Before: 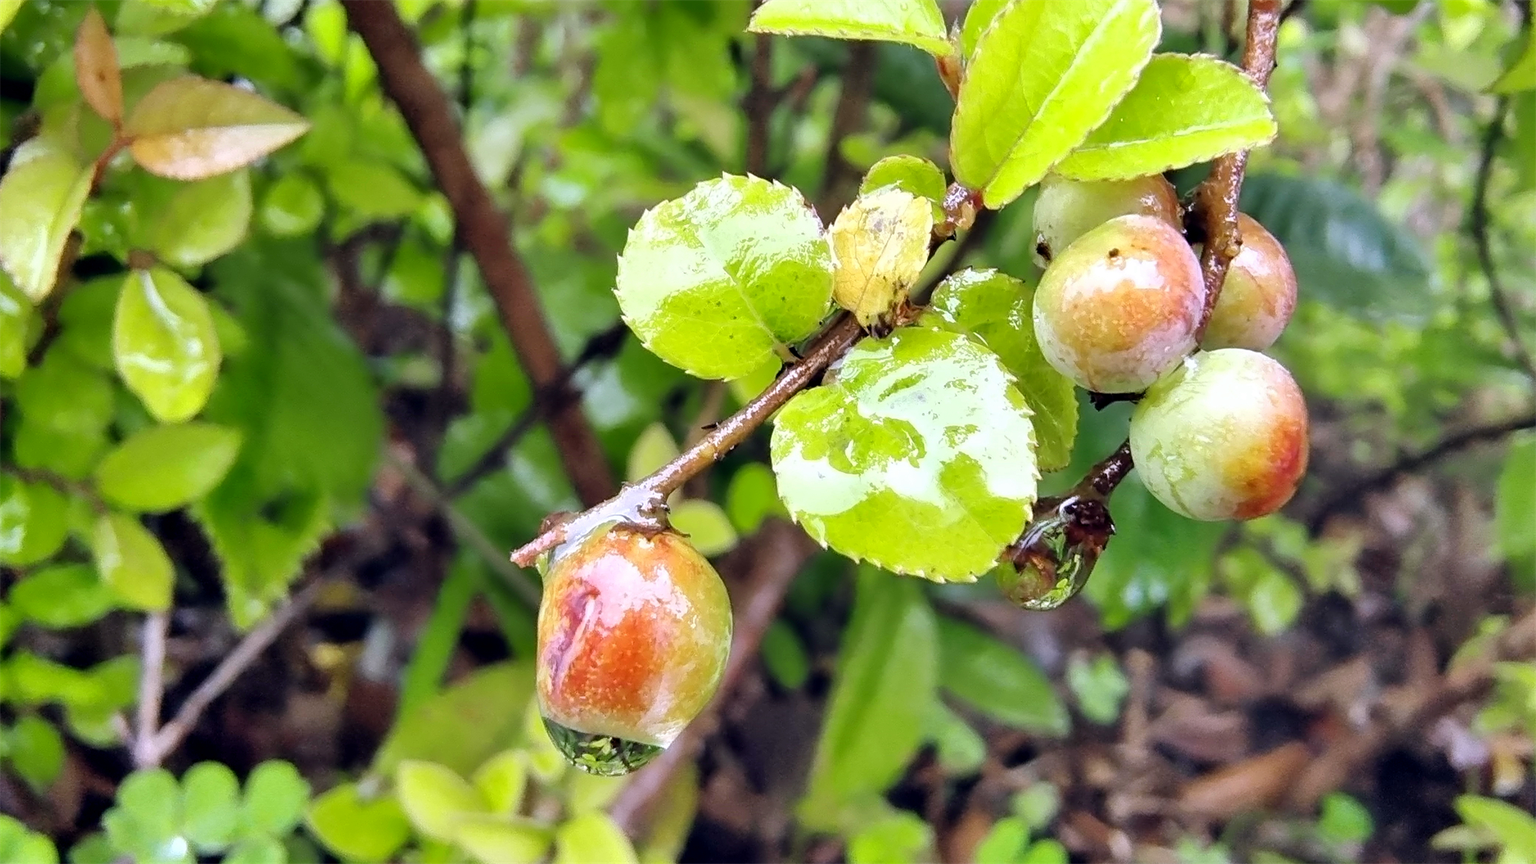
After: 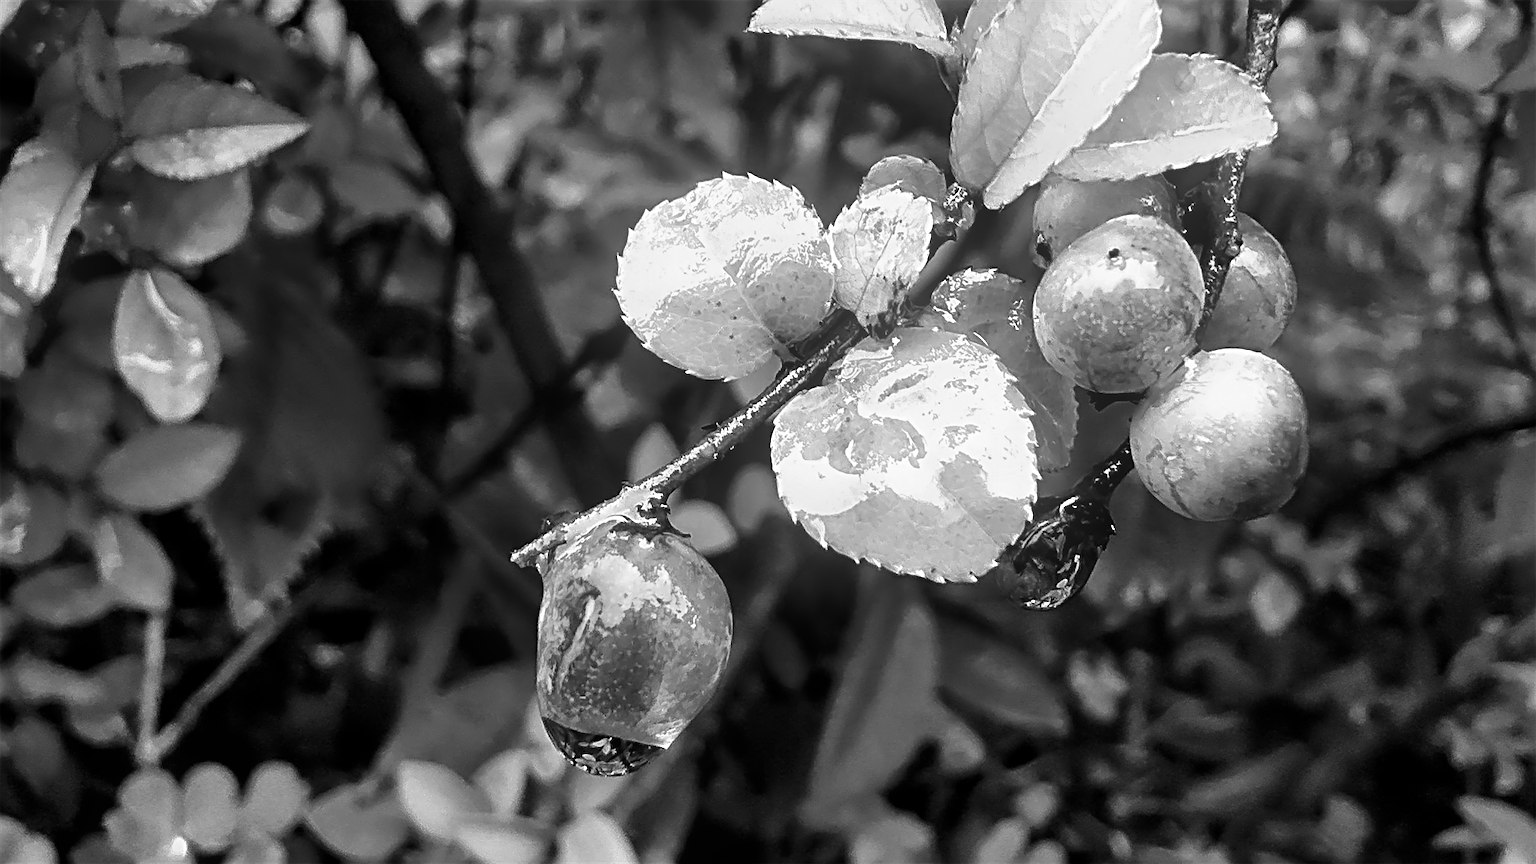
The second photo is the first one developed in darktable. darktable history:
sharpen: radius 4
contrast brightness saturation: contrast -0.03, brightness -0.59, saturation -1
bloom: size 16%, threshold 98%, strength 20%
